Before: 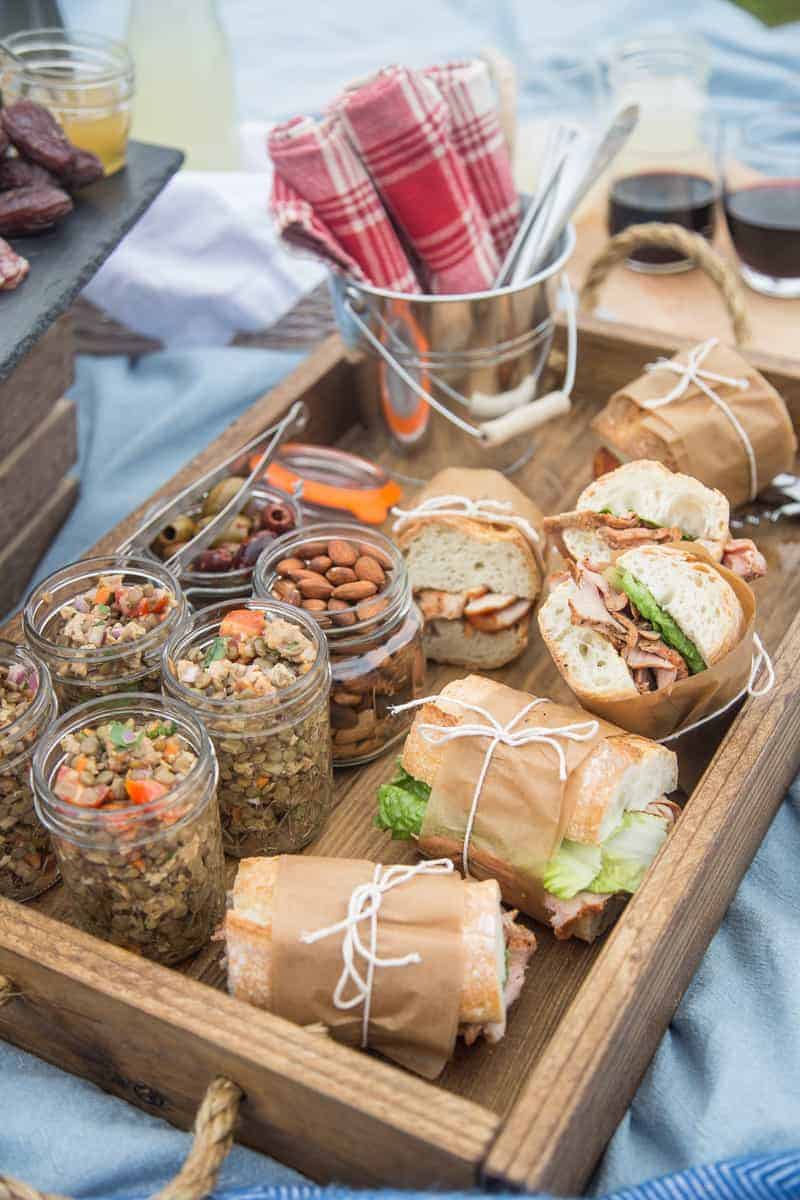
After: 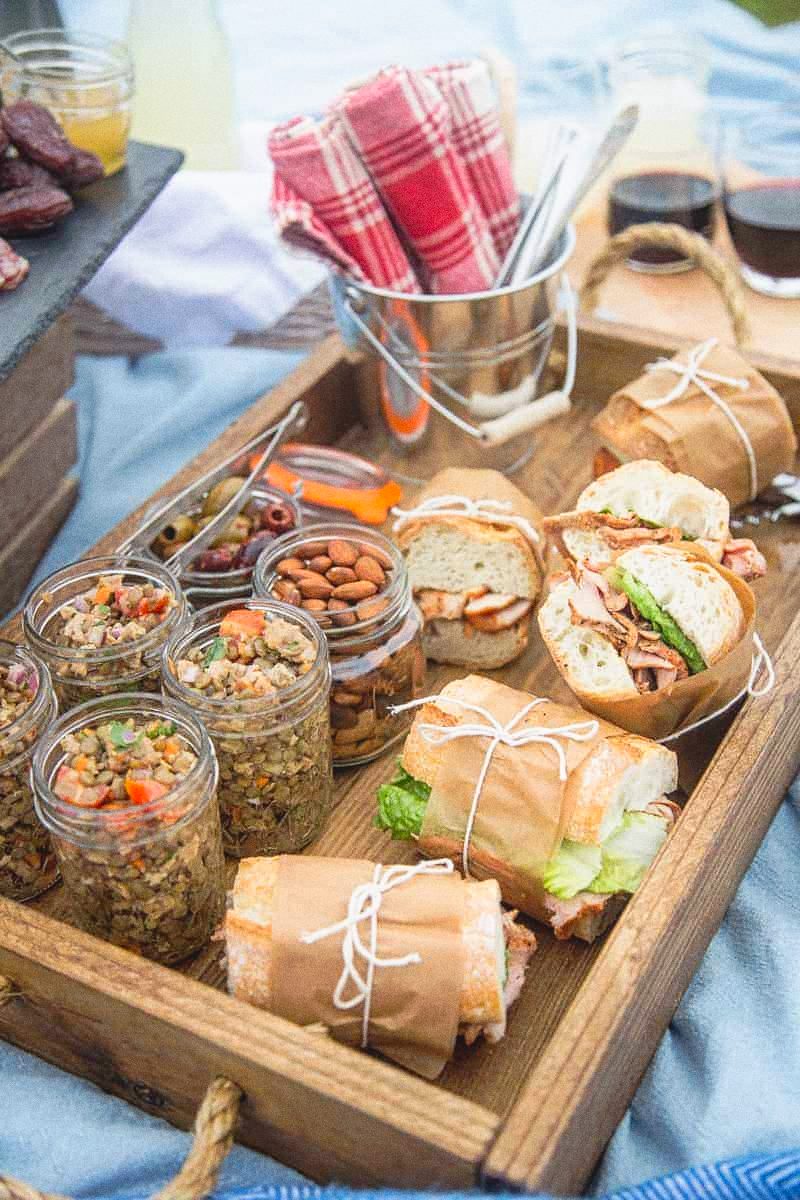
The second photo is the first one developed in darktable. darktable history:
white balance: emerald 1
grain: coarseness 0.09 ISO
tone curve: curves: ch0 [(0, 0) (0.003, 0.047) (0.011, 0.047) (0.025, 0.047) (0.044, 0.049) (0.069, 0.051) (0.1, 0.062) (0.136, 0.086) (0.177, 0.125) (0.224, 0.178) (0.277, 0.246) (0.335, 0.324) (0.399, 0.407) (0.468, 0.48) (0.543, 0.57) (0.623, 0.675) (0.709, 0.772) (0.801, 0.876) (0.898, 0.963) (1, 1)], preserve colors none
contrast equalizer: y [[0.439, 0.44, 0.442, 0.457, 0.493, 0.498], [0.5 ×6], [0.5 ×6], [0 ×6], [0 ×6]]
